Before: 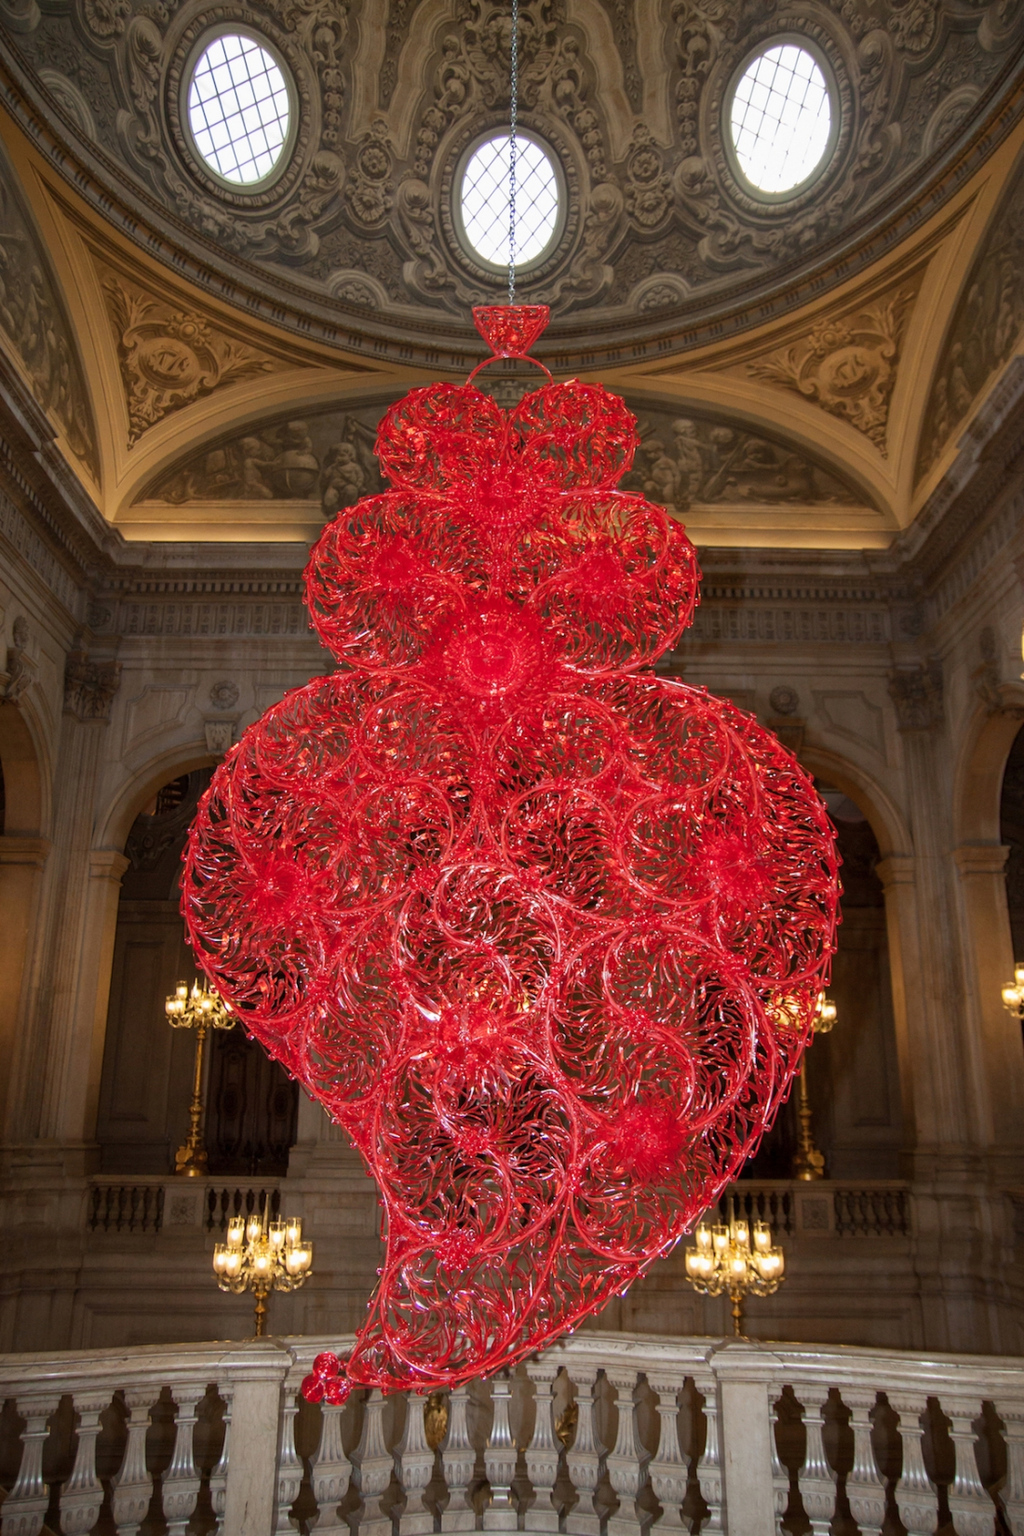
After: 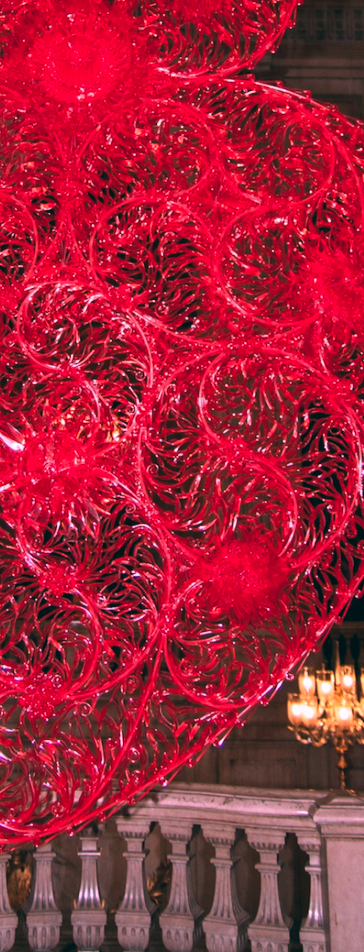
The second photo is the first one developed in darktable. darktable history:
color balance: lift [1.016, 0.983, 1, 1.017], gamma [0.78, 1.018, 1.043, 0.957], gain [0.786, 1.063, 0.937, 1.017], input saturation 118.26%, contrast 13.43%, contrast fulcrum 21.62%, output saturation 82.76%
shadows and highlights: shadows -12.5, white point adjustment 4, highlights 28.33
white balance: red 1.188, blue 1.11
crop: left 40.878%, top 39.176%, right 25.993%, bottom 3.081%
